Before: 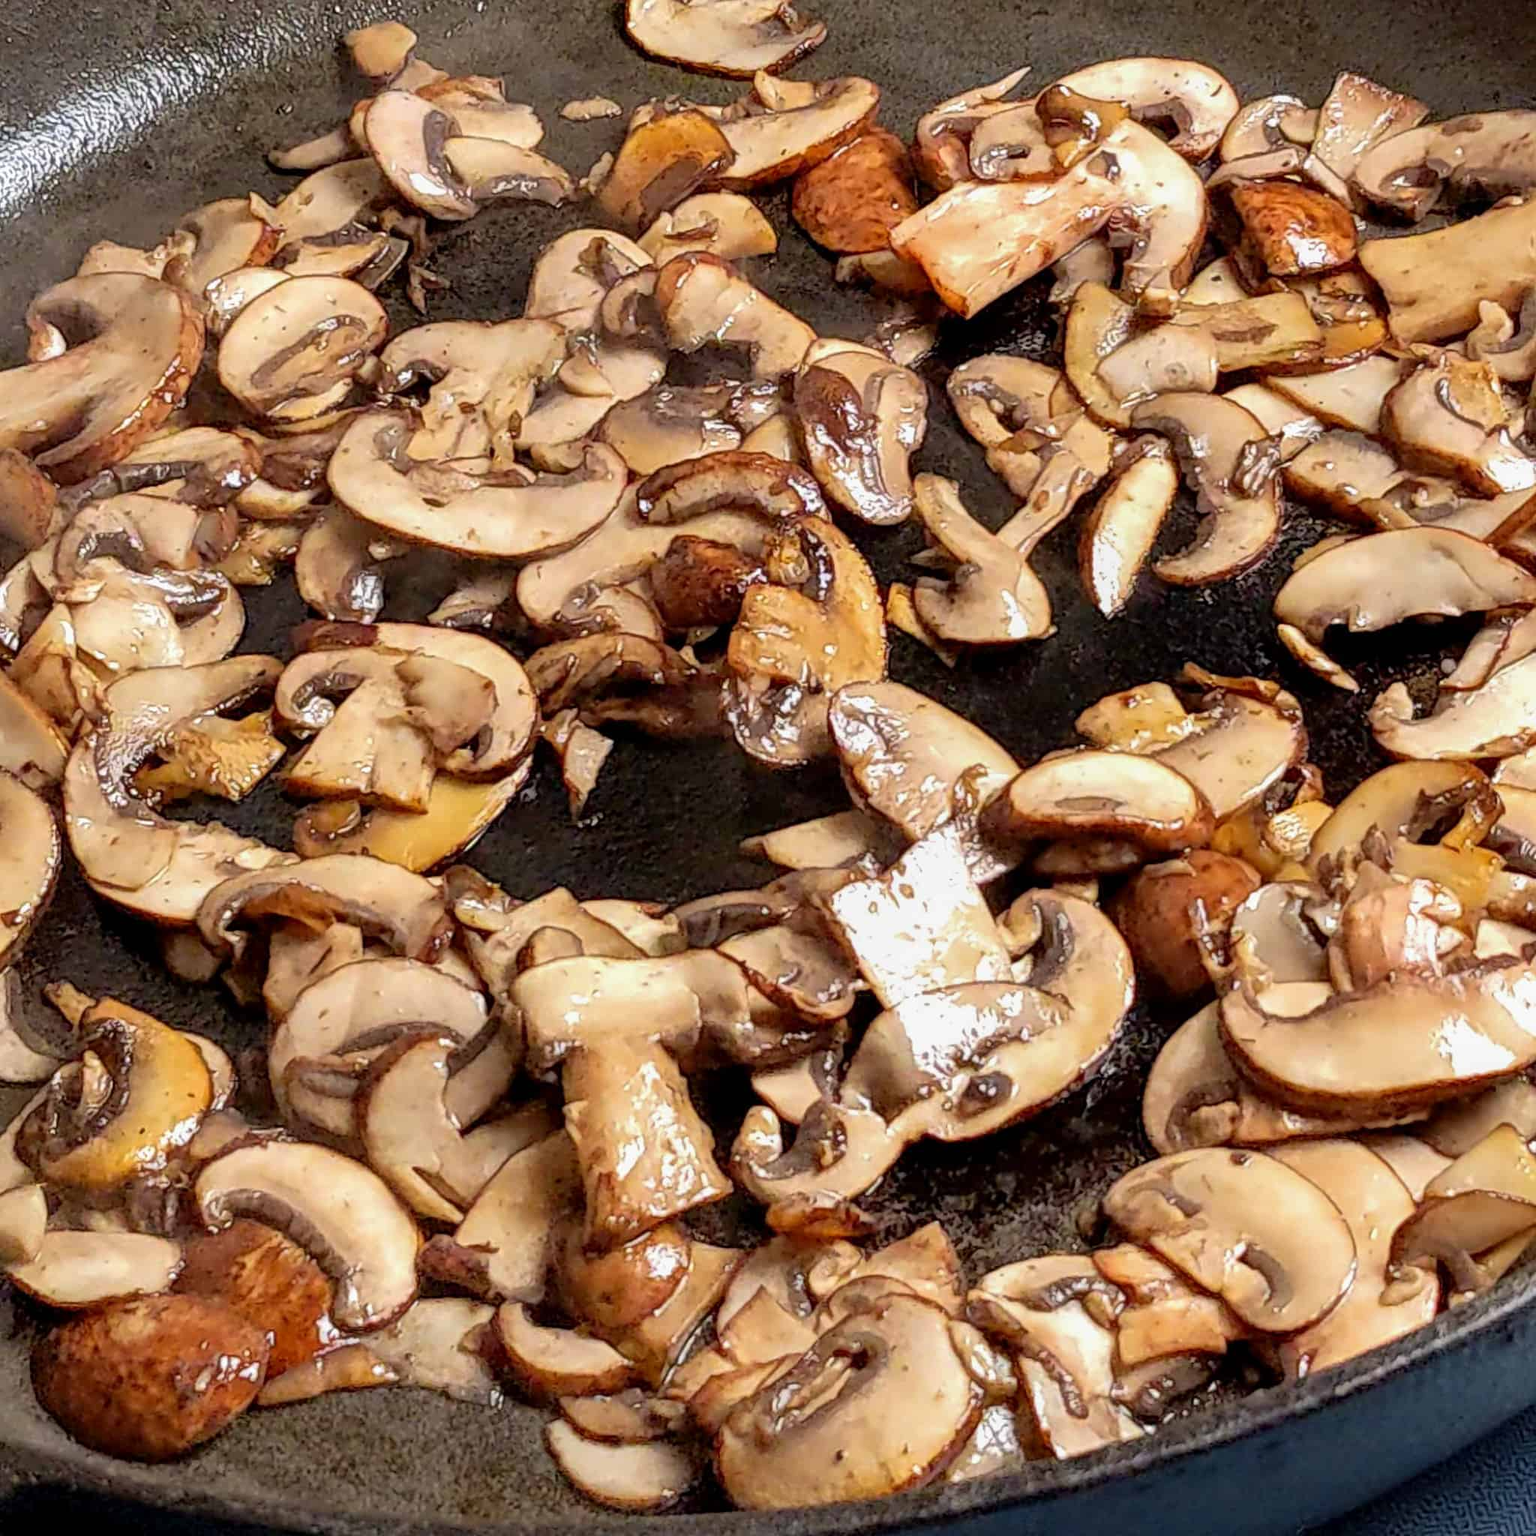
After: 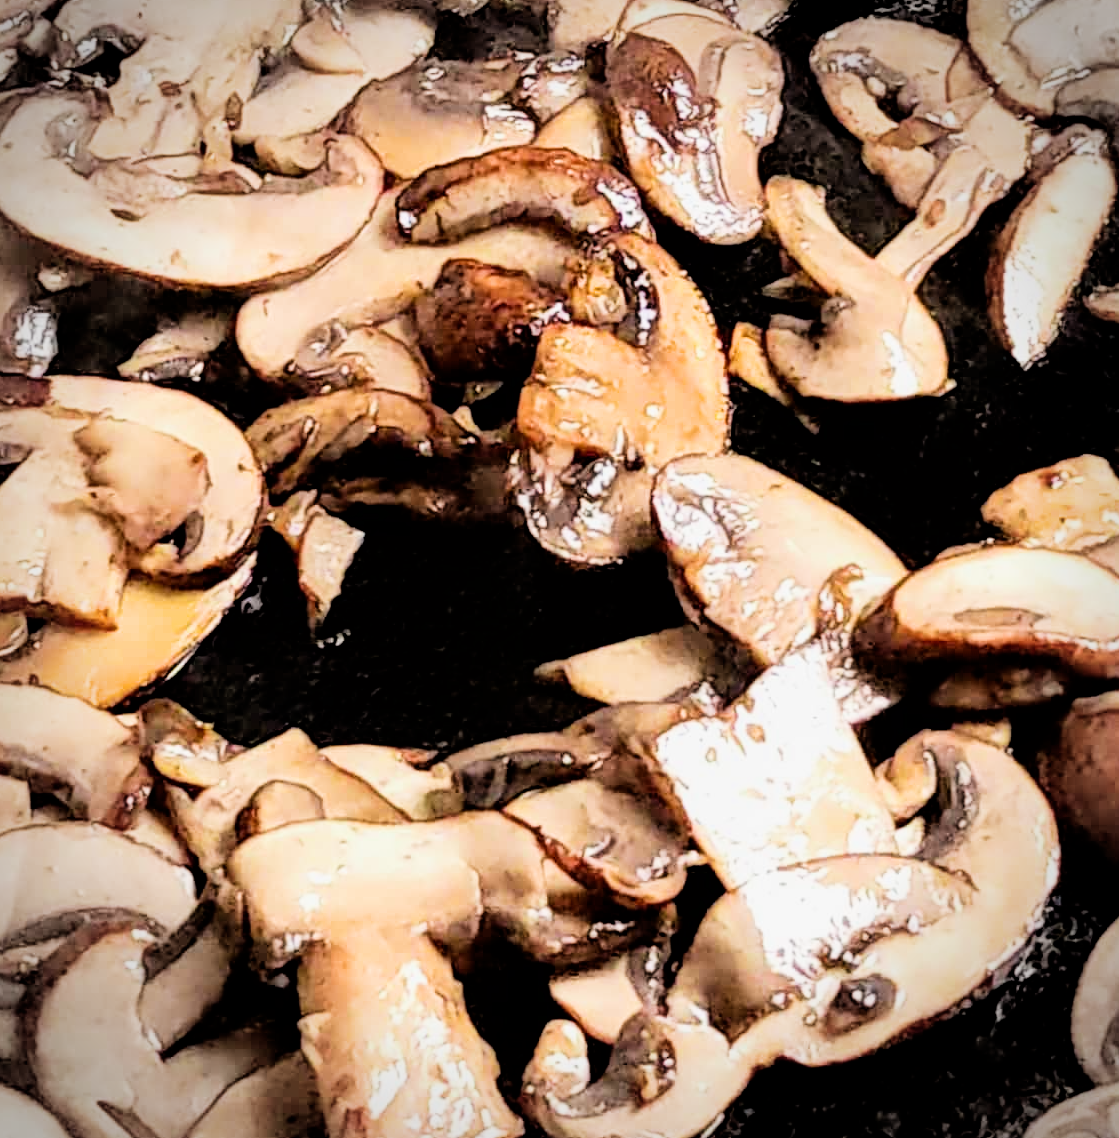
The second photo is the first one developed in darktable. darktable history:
crop and rotate: left 22.148%, top 22.229%, right 23.164%, bottom 22.188%
filmic rgb: black relative exposure -5.04 EV, white relative exposure 3.99 EV, threshold 3.02 EV, hardness 2.89, contrast 1.388, highlights saturation mix -30%, enable highlight reconstruction true
vignetting: automatic ratio true, unbound false
tone equalizer: -8 EV -0.714 EV, -7 EV -0.691 EV, -6 EV -0.61 EV, -5 EV -0.414 EV, -3 EV 0.392 EV, -2 EV 0.6 EV, -1 EV 0.7 EV, +0 EV 0.758 EV
